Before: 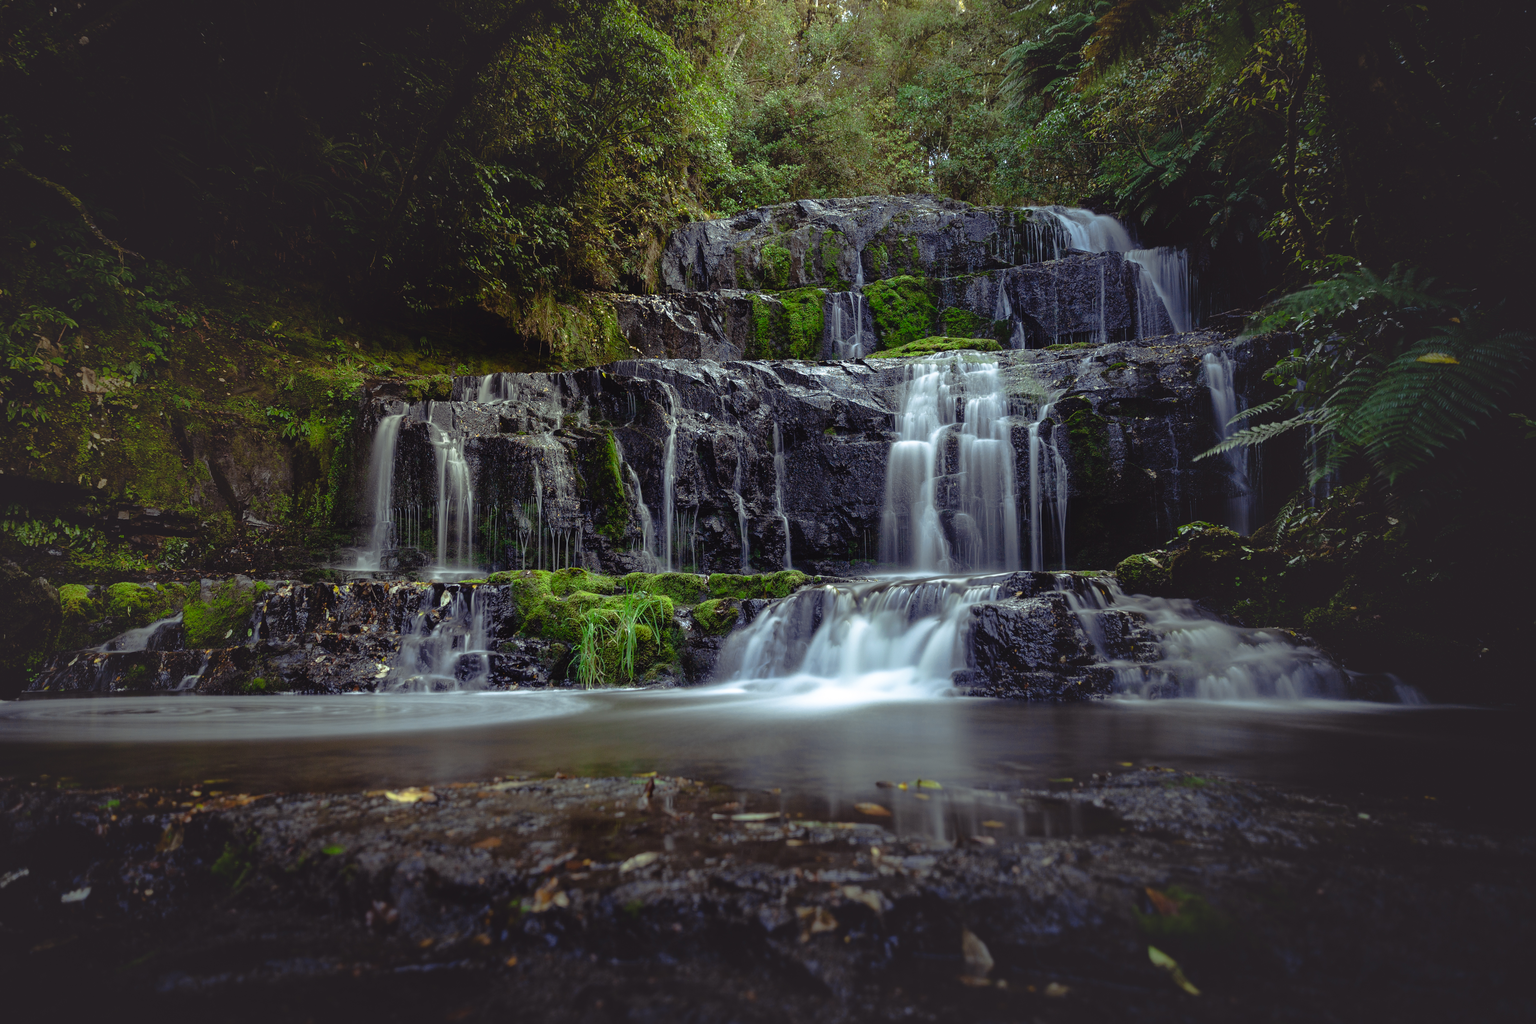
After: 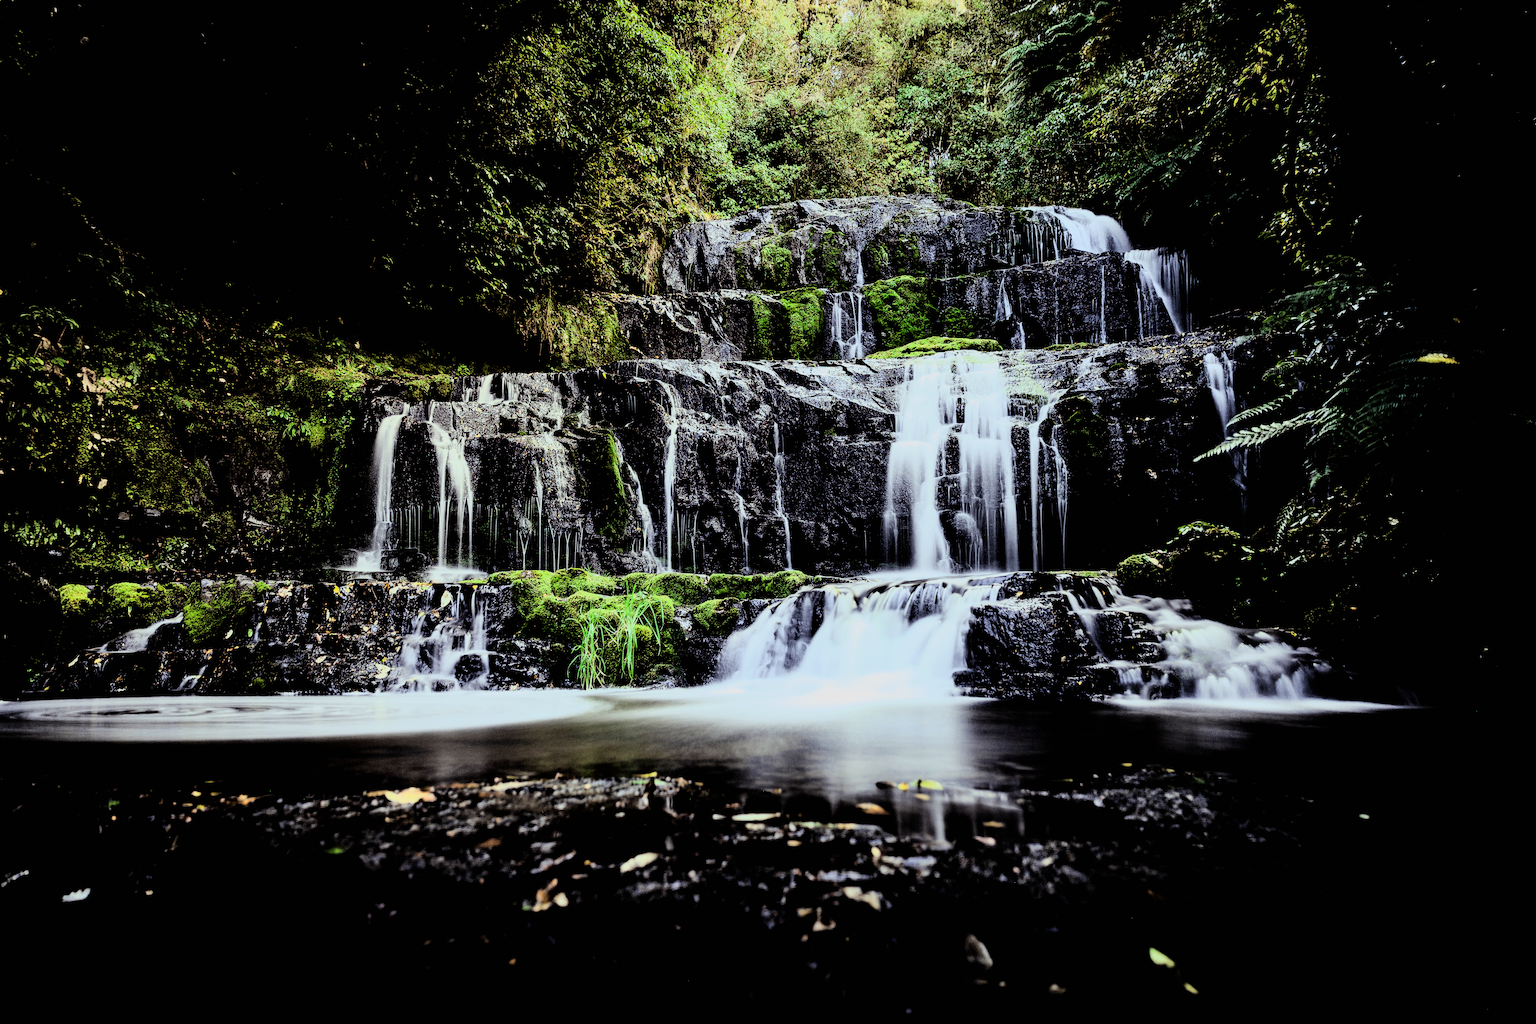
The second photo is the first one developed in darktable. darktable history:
rgb curve: curves: ch0 [(0, 0) (0.21, 0.15) (0.24, 0.21) (0.5, 0.75) (0.75, 0.96) (0.89, 0.99) (1, 1)]; ch1 [(0, 0.02) (0.21, 0.13) (0.25, 0.2) (0.5, 0.67) (0.75, 0.9) (0.89, 0.97) (1, 1)]; ch2 [(0, 0.02) (0.21, 0.13) (0.25, 0.2) (0.5, 0.67) (0.75, 0.9) (0.89, 0.97) (1, 1)], compensate middle gray true
filmic rgb: black relative exposure -5 EV, hardness 2.88, contrast 1.3, highlights saturation mix -30%
velvia: strength 29%
color balance rgb: shadows lift › luminance -10%, highlights gain › luminance 10%, saturation formula JzAzBz (2021)
tone equalizer: -8 EV -0.75 EV, -7 EV -0.7 EV, -6 EV -0.6 EV, -5 EV -0.4 EV, -3 EV 0.4 EV, -2 EV 0.6 EV, -1 EV 0.7 EV, +0 EV 0.75 EV, edges refinement/feathering 500, mask exposure compensation -1.57 EV, preserve details no
shadows and highlights: radius 337.17, shadows 29.01, soften with gaussian
